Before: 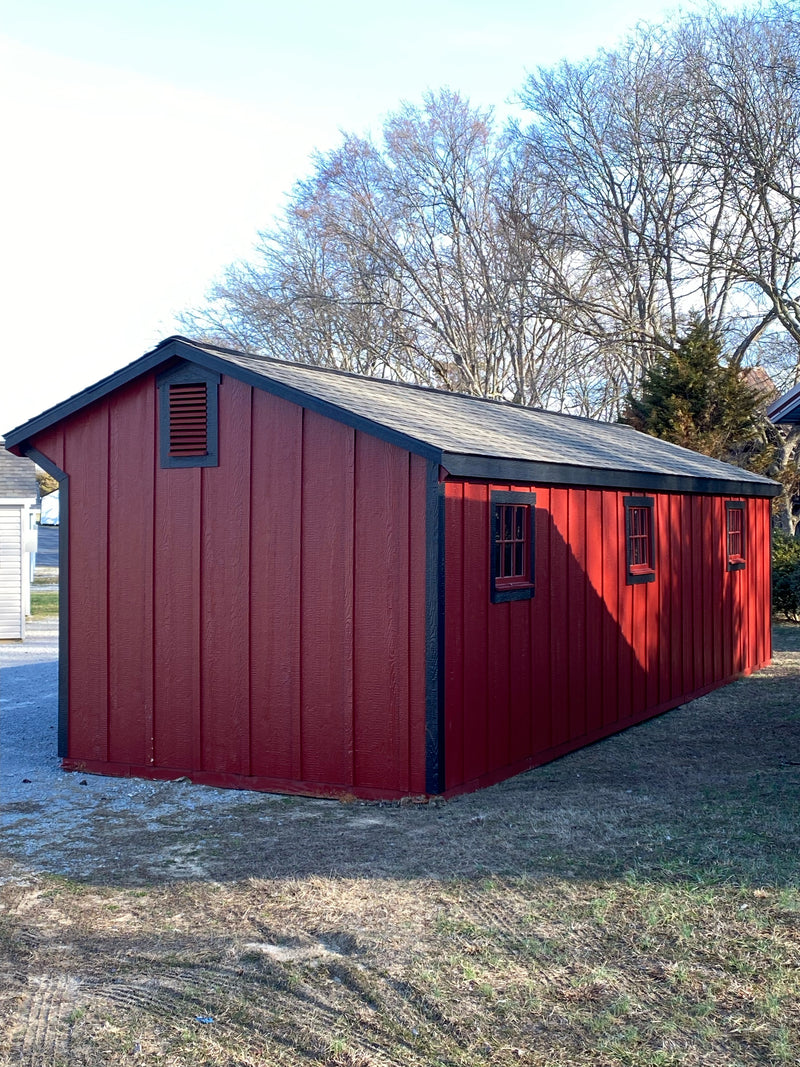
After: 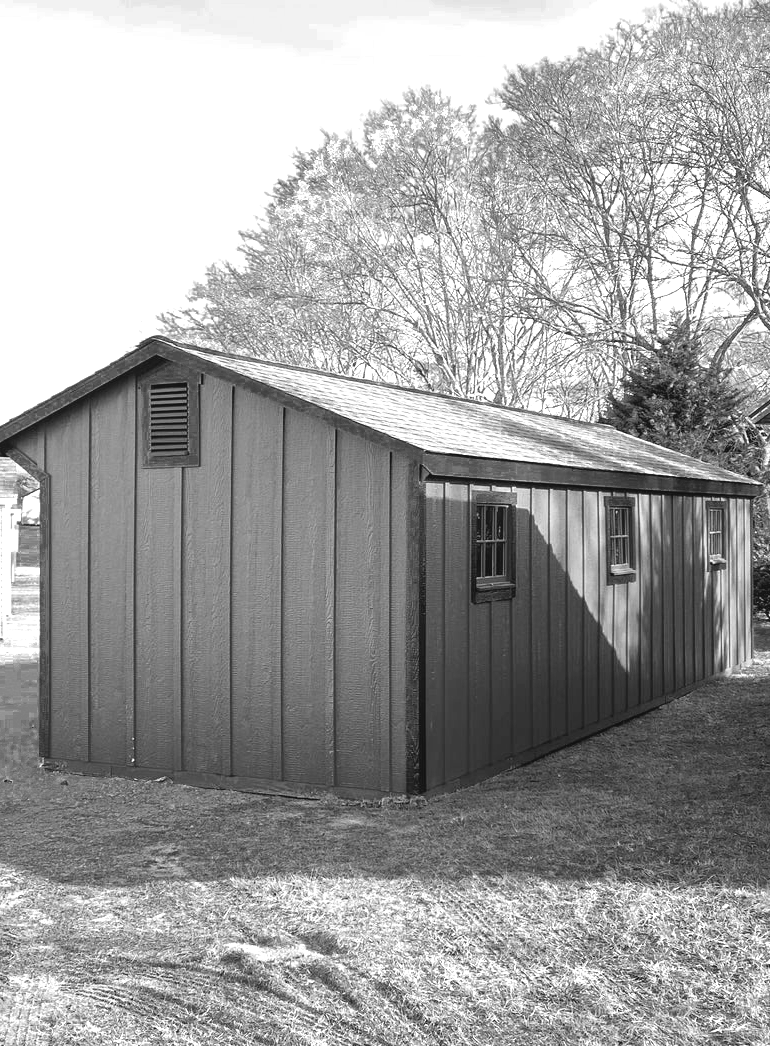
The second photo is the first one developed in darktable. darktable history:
crop and rotate: left 2.591%, right 1.042%, bottom 1.945%
contrast brightness saturation: contrast -0.095, brightness 0.053, saturation 0.083
exposure: exposure 1 EV, compensate exposure bias true, compensate highlight preservation false
color zones: curves: ch0 [(0.002, 0.589) (0.107, 0.484) (0.146, 0.249) (0.217, 0.352) (0.309, 0.525) (0.39, 0.404) (0.455, 0.169) (0.597, 0.055) (0.724, 0.212) (0.775, 0.691) (0.869, 0.571) (1, 0.587)]; ch1 [(0, 0) (0.143, 0) (0.286, 0) (0.429, 0) (0.571, 0) (0.714, 0) (0.857, 0)]
local contrast: mode bilateral grid, contrast 21, coarseness 51, detail 119%, midtone range 0.2
